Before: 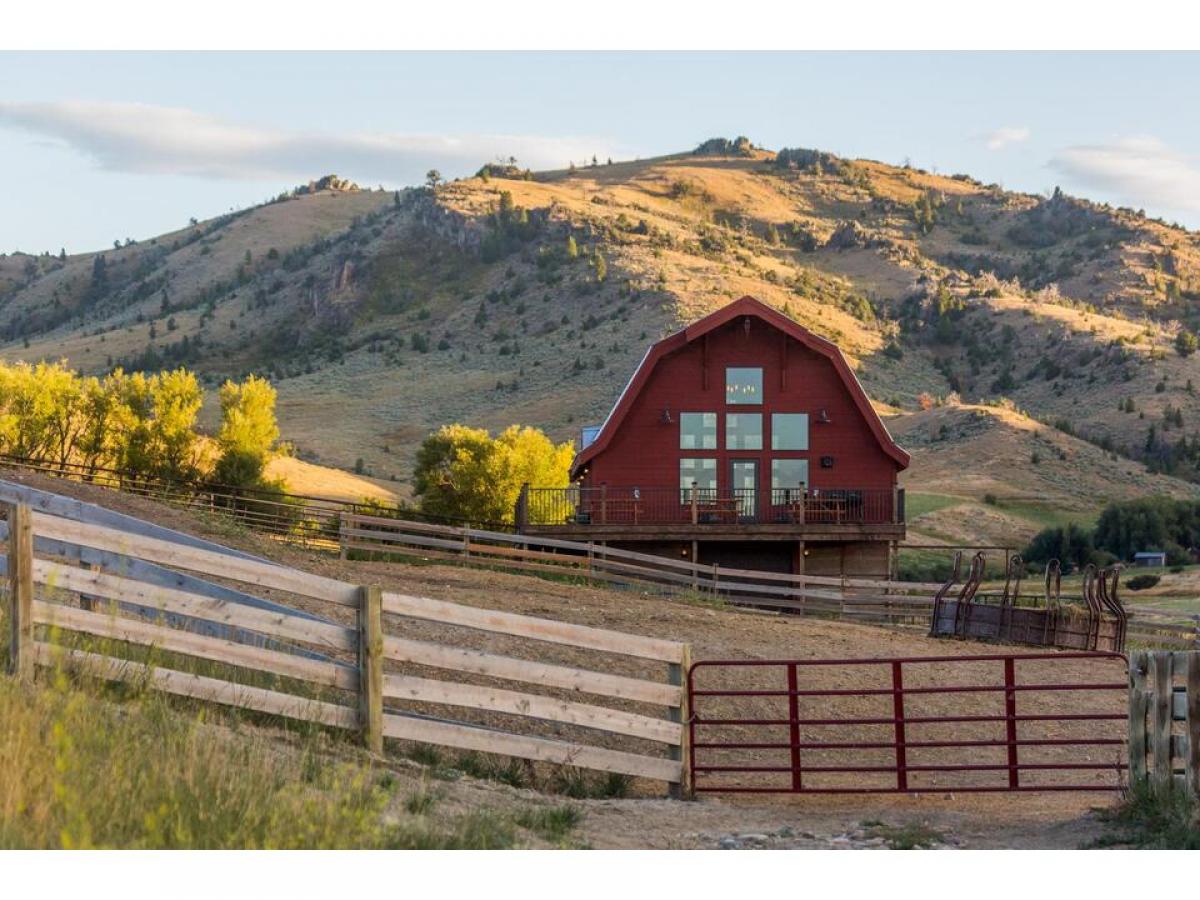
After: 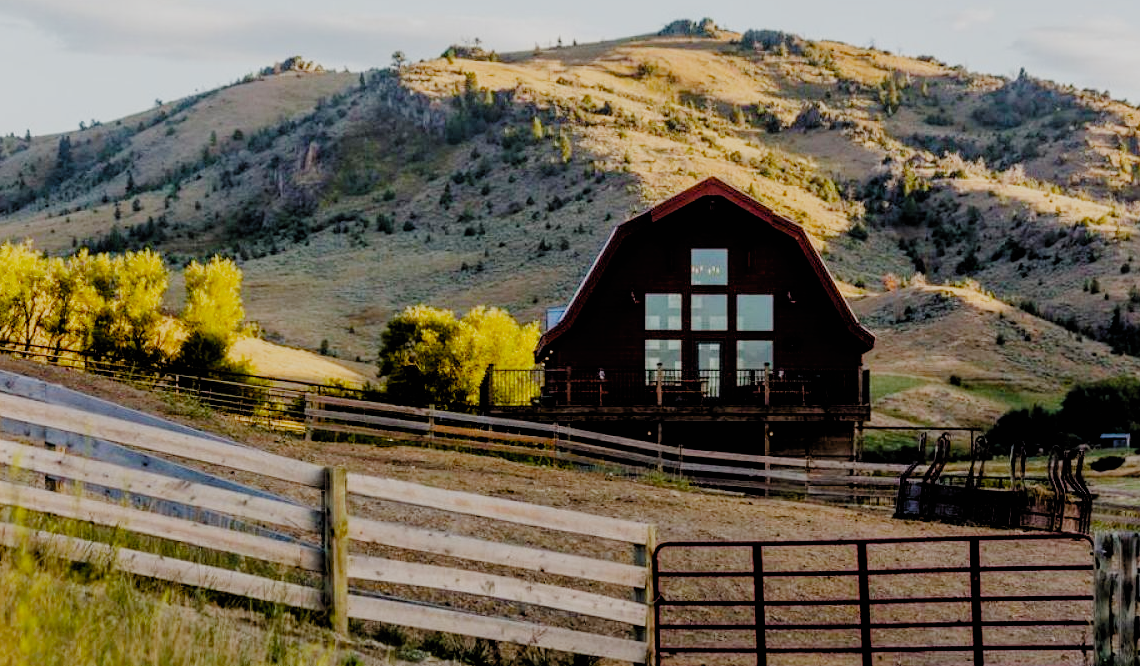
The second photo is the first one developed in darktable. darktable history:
filmic rgb: black relative exposure -2.85 EV, white relative exposure 4.56 EV, hardness 1.77, contrast 1.25, preserve chrominance no, color science v5 (2021)
crop and rotate: left 2.991%, top 13.302%, right 1.981%, bottom 12.636%
